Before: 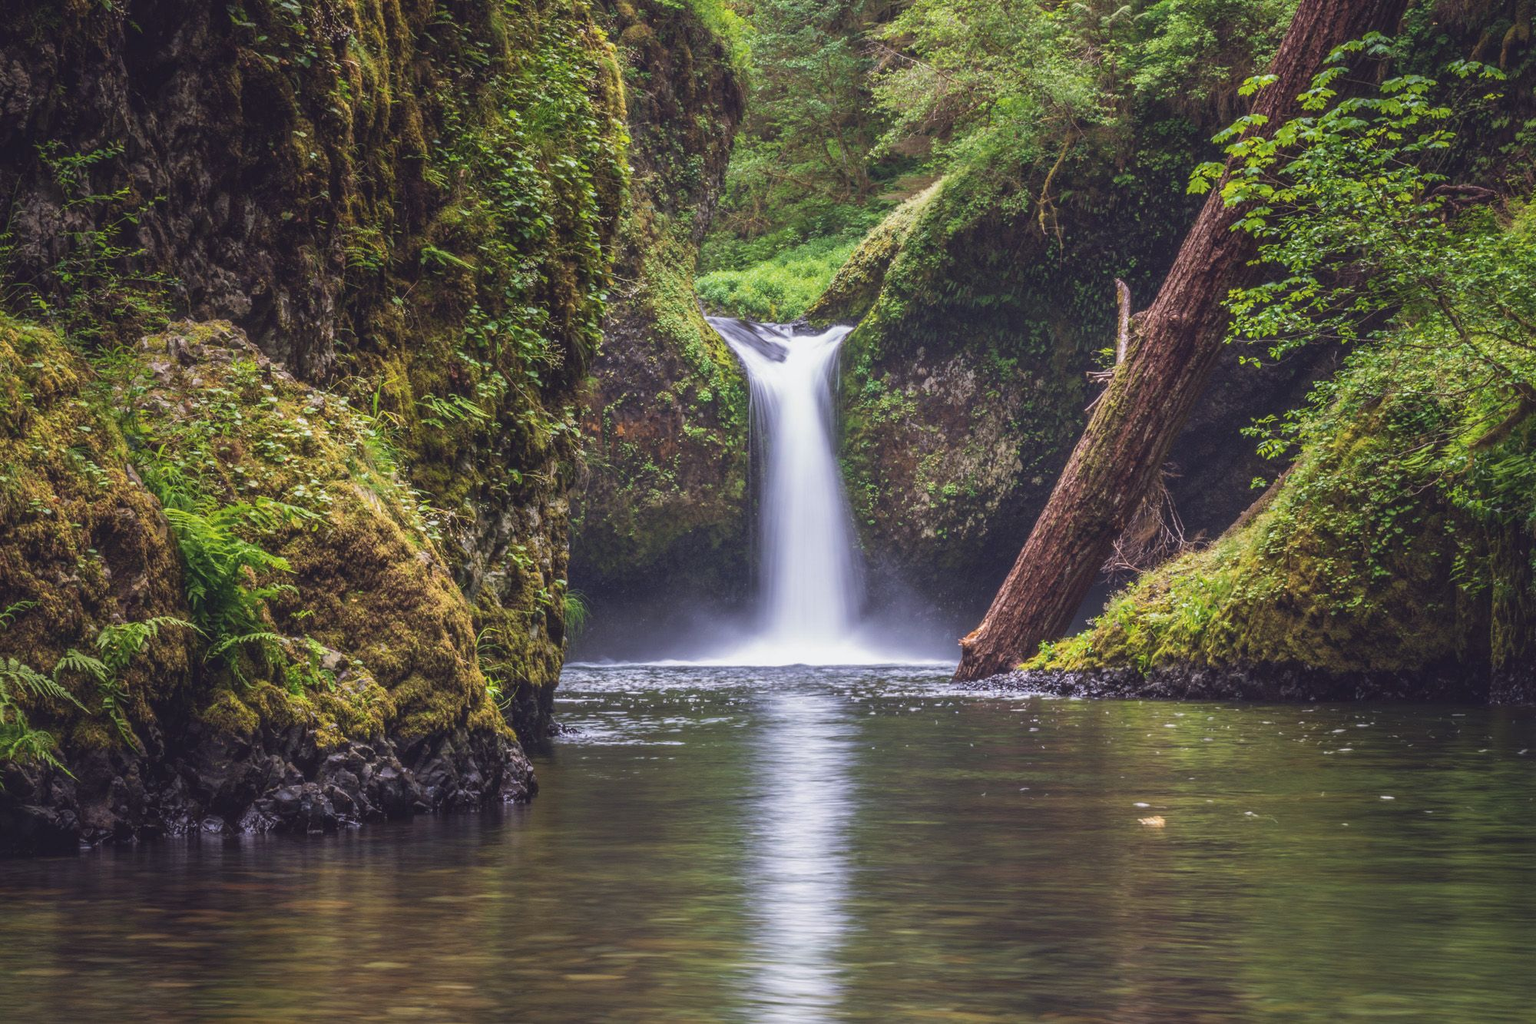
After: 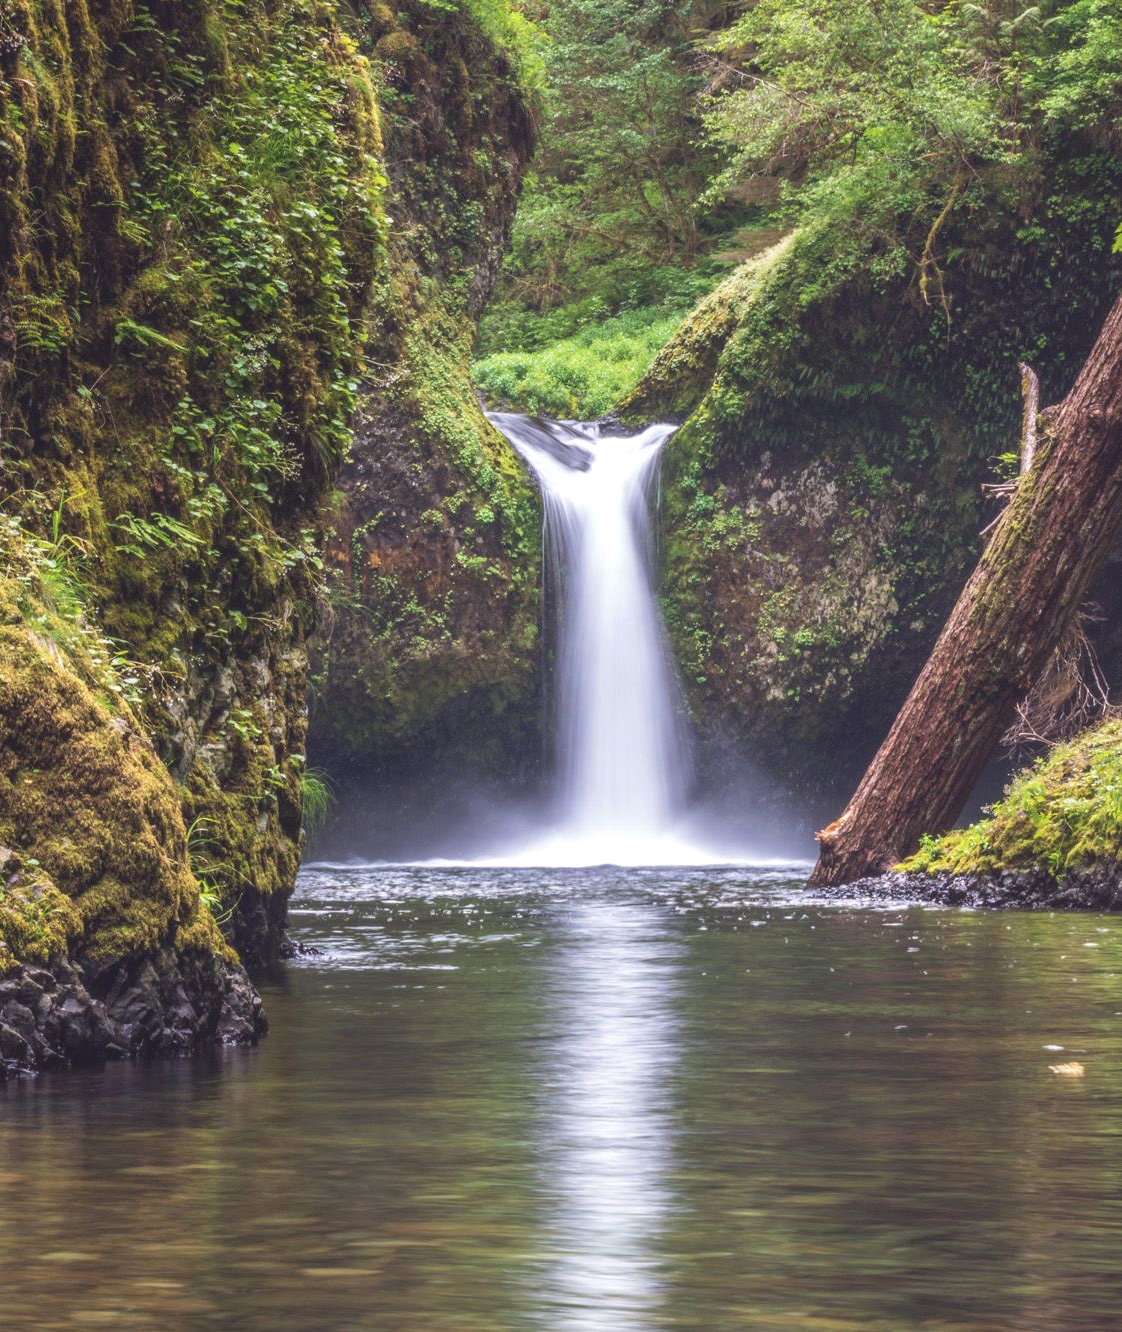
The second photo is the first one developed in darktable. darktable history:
contrast brightness saturation: saturation -0.05
crop: left 21.674%, right 22.086%
exposure: exposure 0.3 EV, compensate highlight preservation false
